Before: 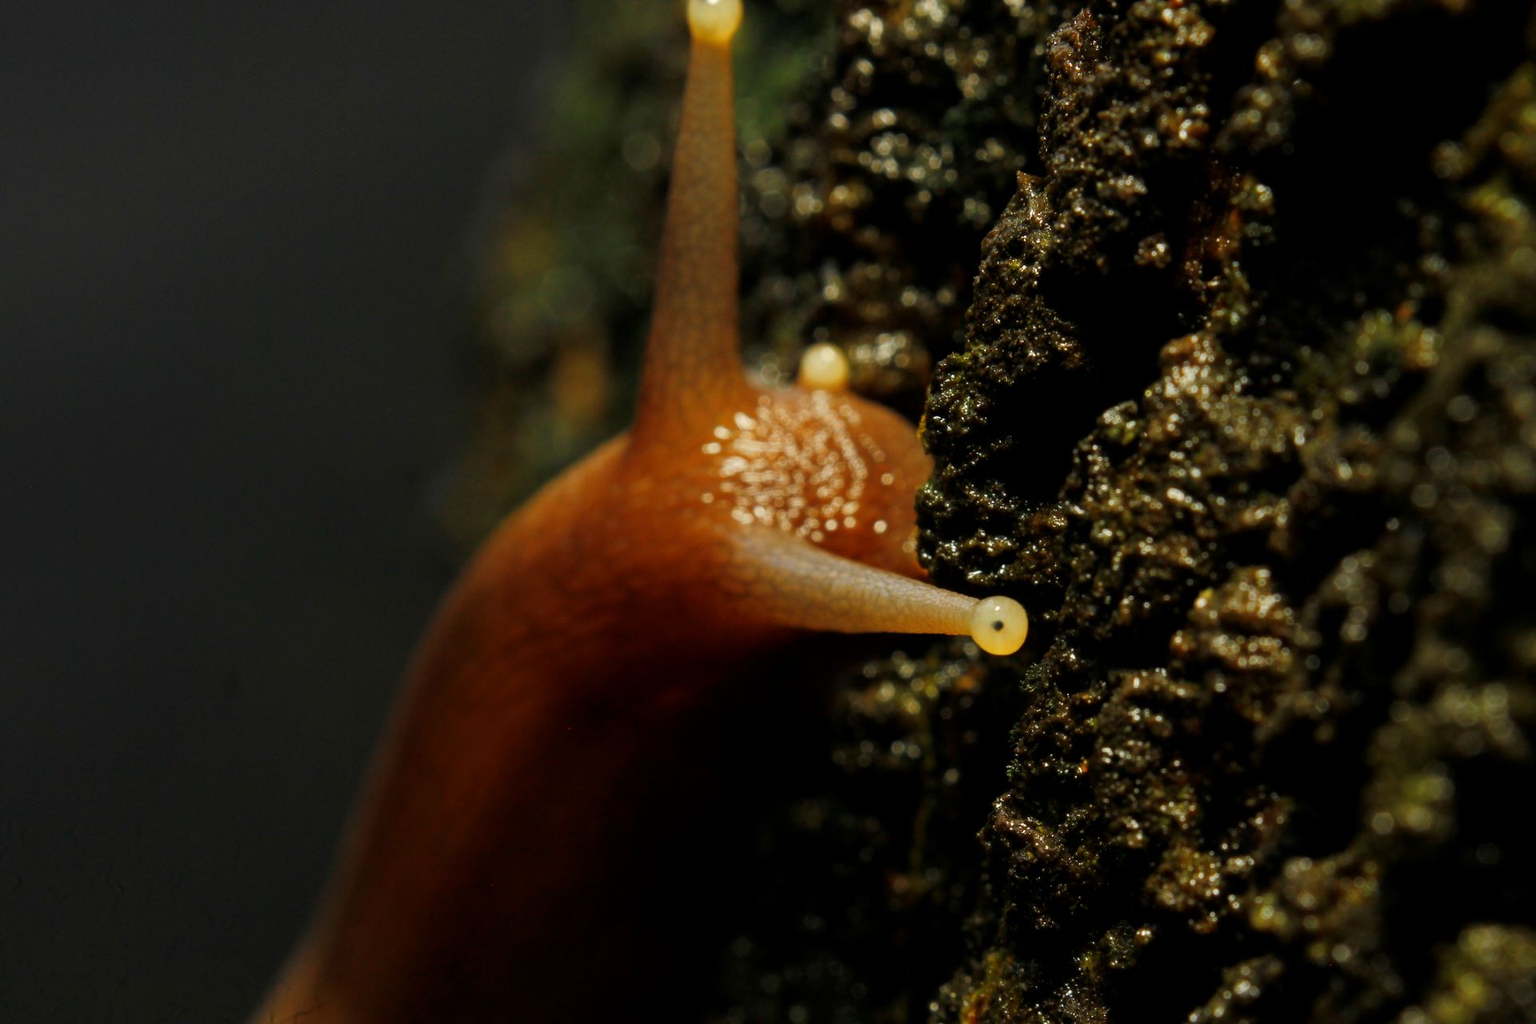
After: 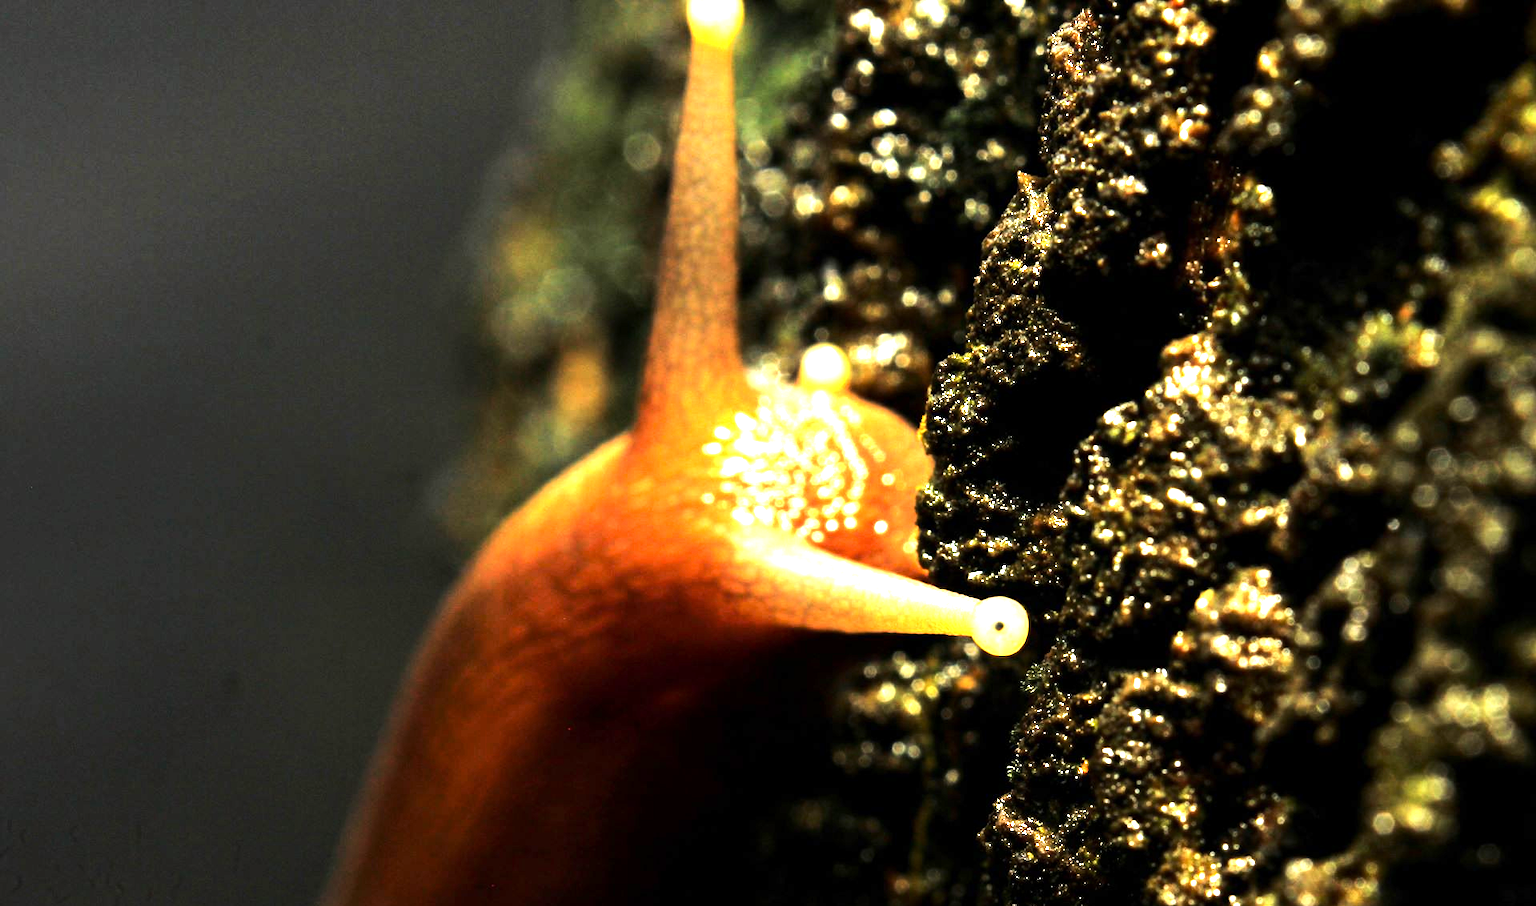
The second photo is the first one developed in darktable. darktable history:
crop and rotate: top 0%, bottom 11.49%
shadows and highlights: shadows -10, white point adjustment 1.5, highlights 10
base curve: exposure shift 0, preserve colors none
white balance: red 1.009, blue 0.985
tone equalizer: -8 EV -1.08 EV, -7 EV -1.01 EV, -6 EV -0.867 EV, -5 EV -0.578 EV, -3 EV 0.578 EV, -2 EV 0.867 EV, -1 EV 1.01 EV, +0 EV 1.08 EV, edges refinement/feathering 500, mask exposure compensation -1.57 EV, preserve details no
exposure: exposure 2 EV, compensate exposure bias true, compensate highlight preservation false
